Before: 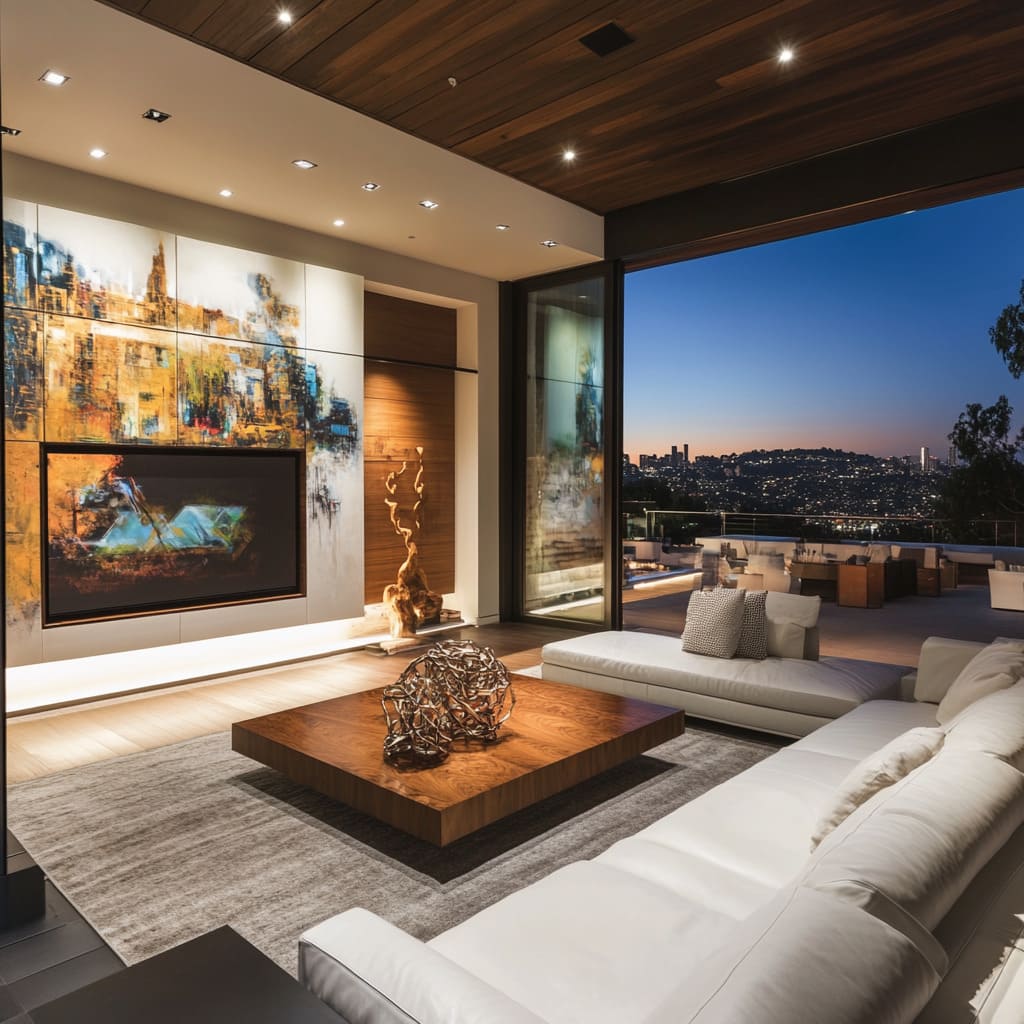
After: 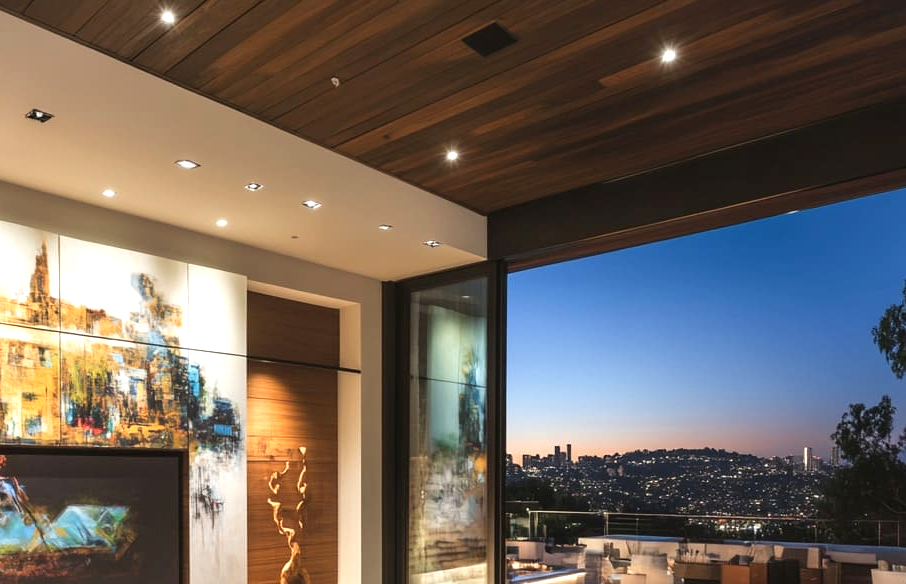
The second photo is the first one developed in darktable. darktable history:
crop and rotate: left 11.451%, bottom 42.949%
exposure: exposure 0.51 EV, compensate highlight preservation false
